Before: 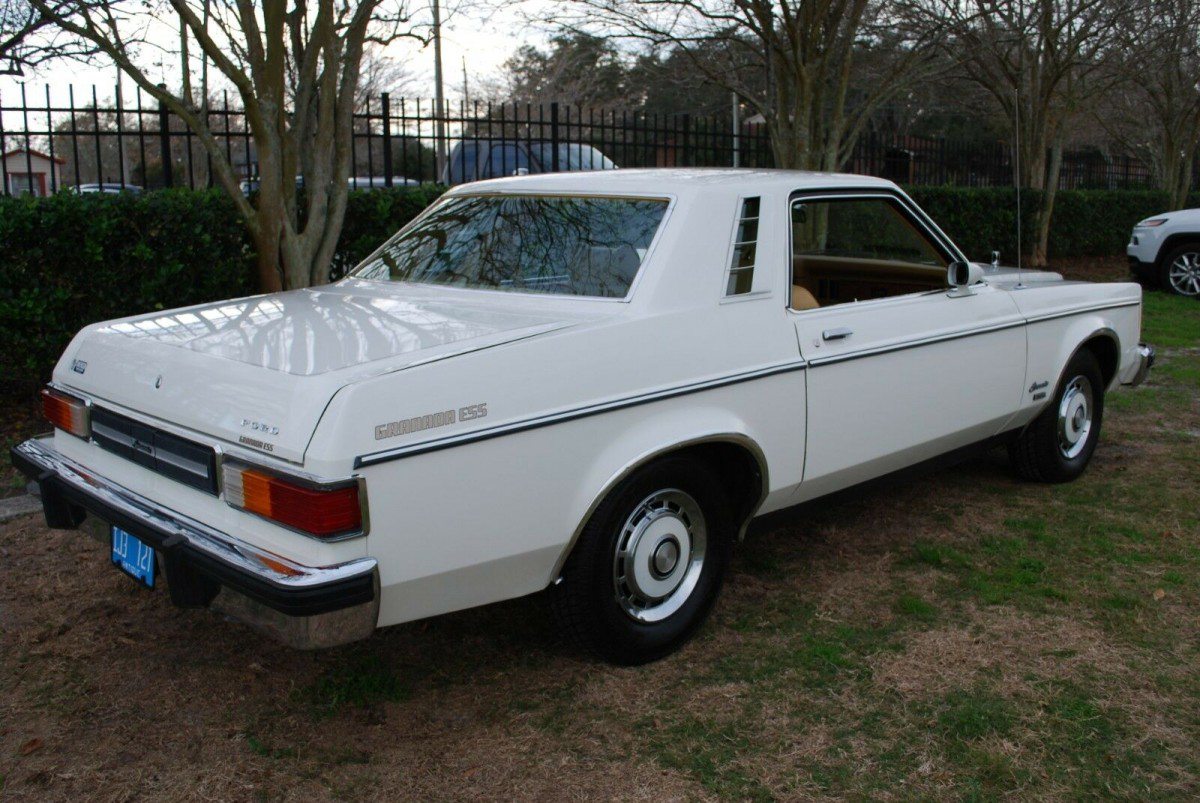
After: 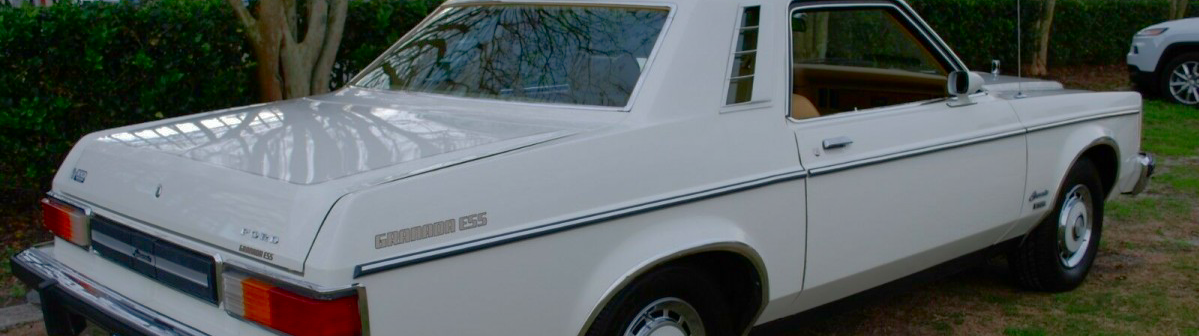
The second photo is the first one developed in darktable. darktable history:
shadows and highlights: shadows 60, highlights -60
contrast brightness saturation: contrast 0.07, brightness -0.13, saturation 0.06
crop and rotate: top 23.84%, bottom 34.294%
